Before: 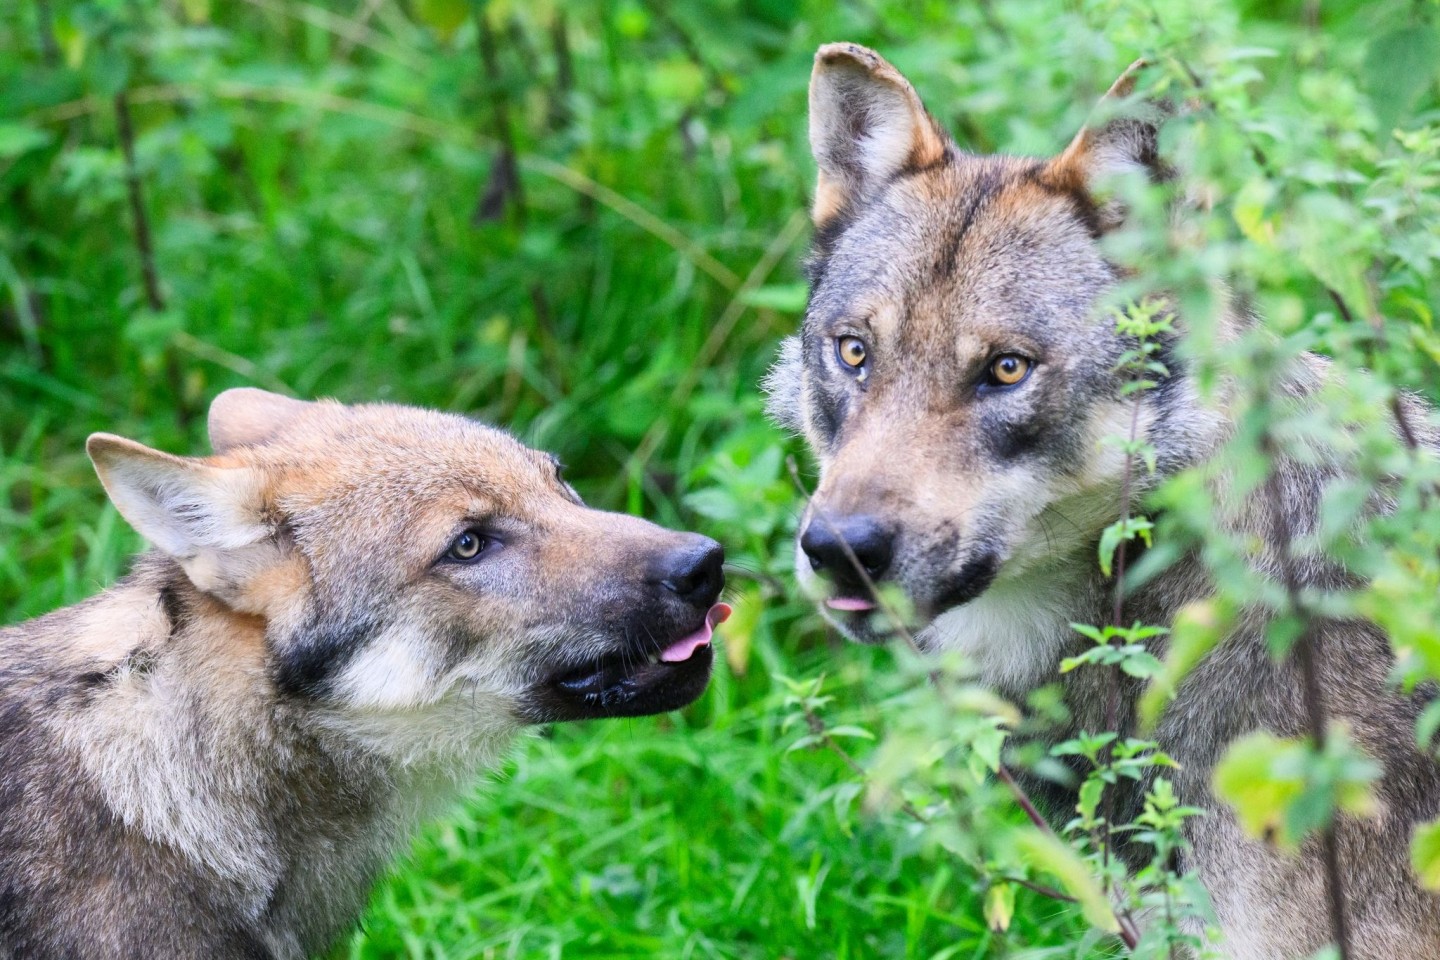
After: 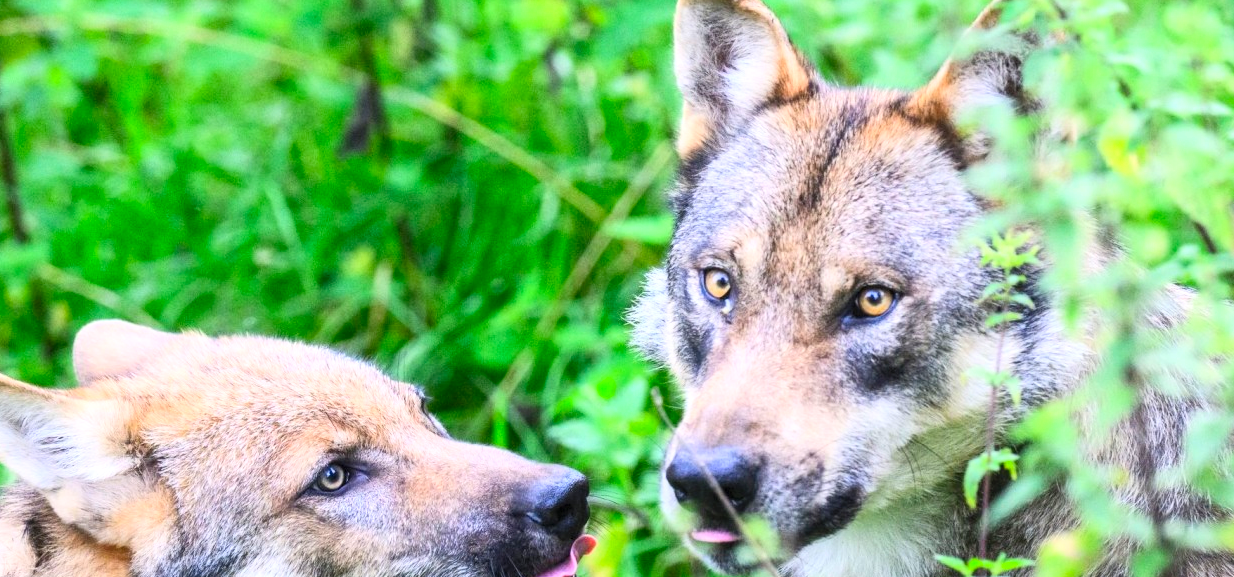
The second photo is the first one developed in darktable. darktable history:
contrast brightness saturation: contrast 0.243, brightness 0.27, saturation 0.374
local contrast: on, module defaults
crop and rotate: left 9.409%, top 7.12%, right 4.836%, bottom 32.749%
